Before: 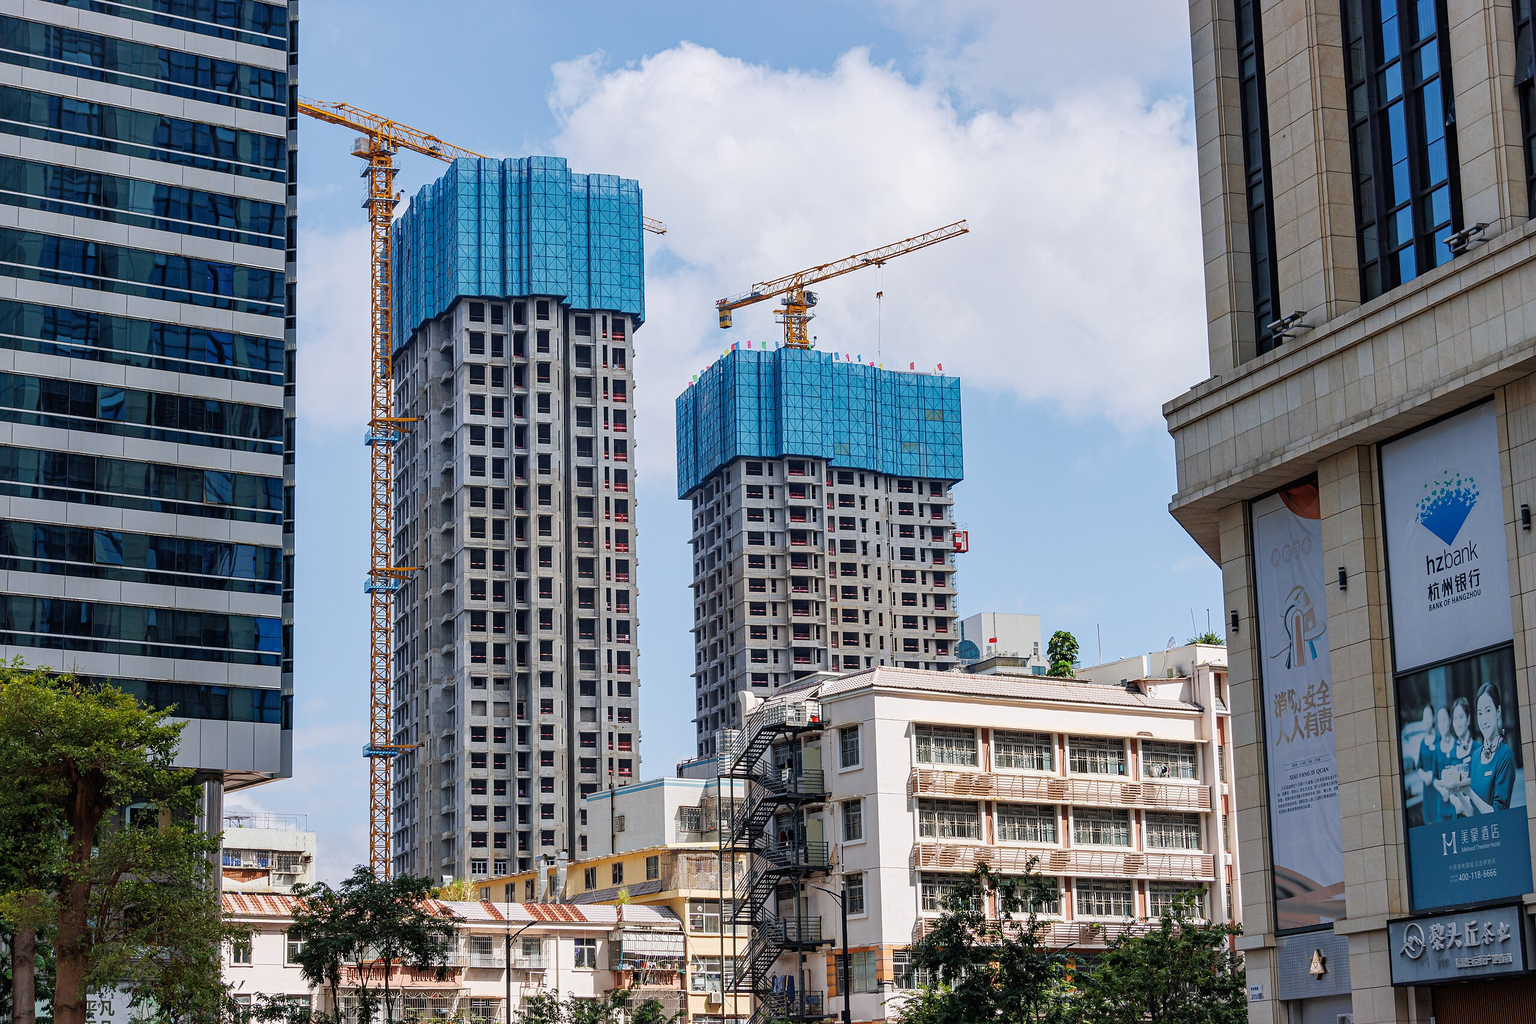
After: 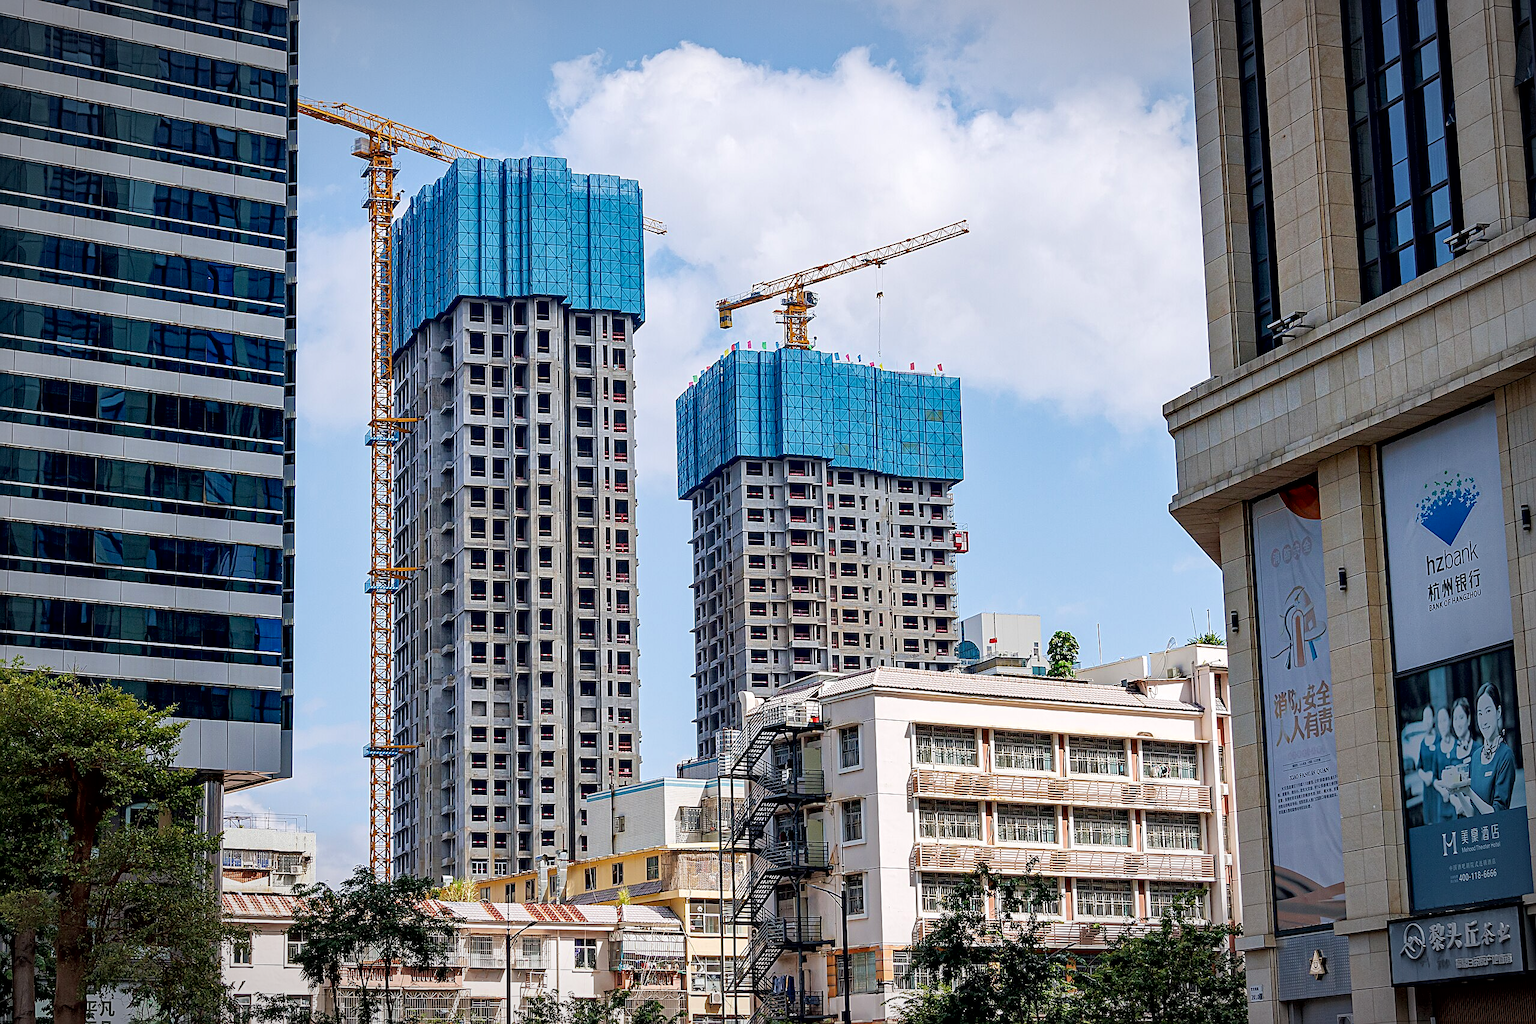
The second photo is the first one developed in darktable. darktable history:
vignetting: brightness -0.461, saturation -0.301, automatic ratio true
velvia: strength 16.91%
local contrast: mode bilateral grid, contrast 20, coarseness 49, detail 119%, midtone range 0.2
exposure: black level correction 0.009, exposure 0.114 EV, compensate exposure bias true, compensate highlight preservation false
sharpen: on, module defaults
